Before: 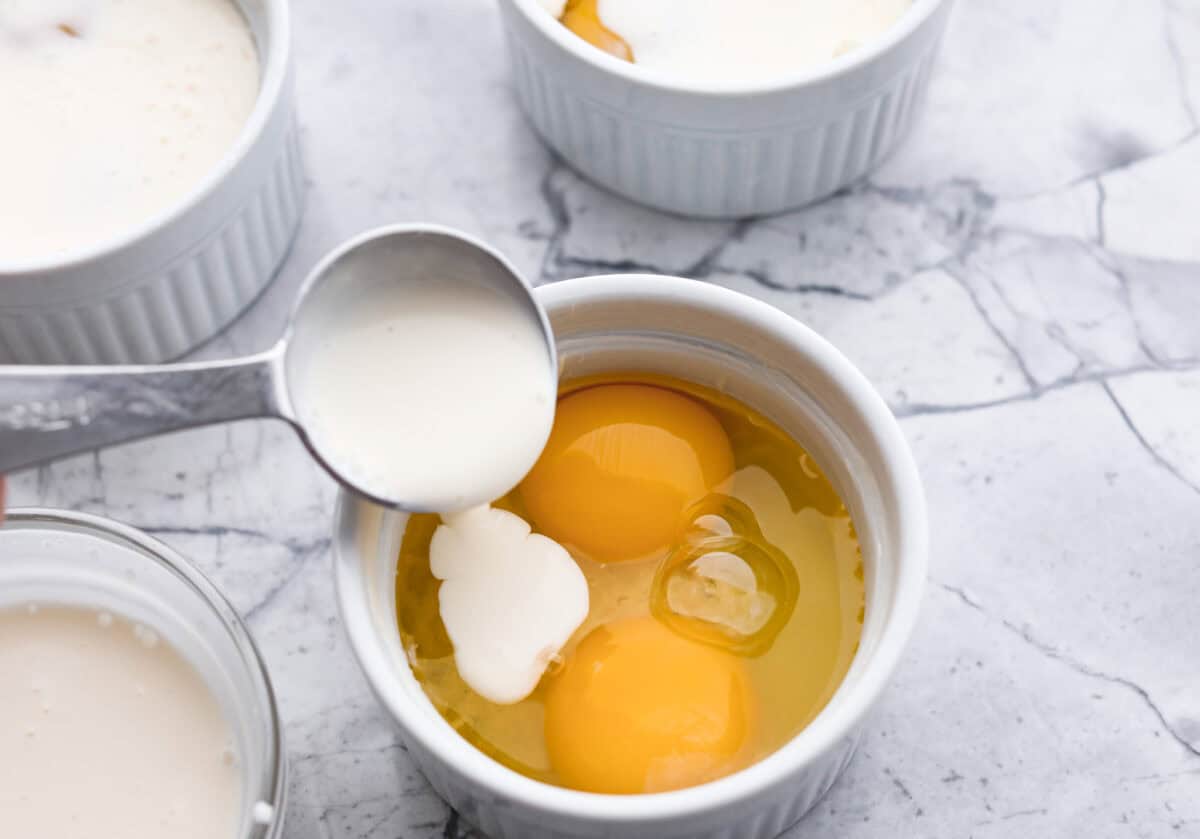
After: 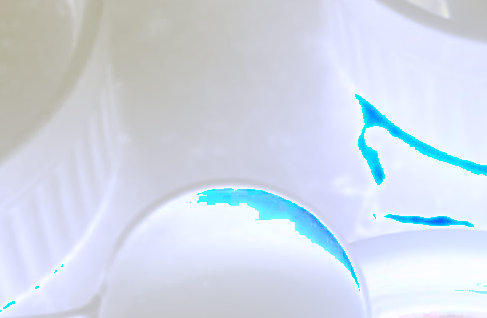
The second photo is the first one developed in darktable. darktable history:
exposure: black level correction 0.001, exposure 2.607 EV, compensate exposure bias true, compensate highlight preservation false
color balance rgb: shadows lift › chroma 2%, shadows lift › hue 50°, power › hue 60°, highlights gain › chroma 1%, highlights gain › hue 60°, global offset › luminance 0.25%, global vibrance 30%
tone curve: curves: ch0 [(0, 0) (0.037, 0.011) (0.135, 0.093) (0.266, 0.281) (0.461, 0.555) (0.581, 0.716) (0.675, 0.793) (0.767, 0.849) (0.91, 0.924) (1, 0.979)]; ch1 [(0, 0) (0.292, 0.278) (0.431, 0.418) (0.493, 0.479) (0.506, 0.5) (0.532, 0.537) (0.562, 0.581) (0.641, 0.663) (0.754, 0.76) (1, 1)]; ch2 [(0, 0) (0.294, 0.3) (0.361, 0.372) (0.429, 0.445) (0.478, 0.486) (0.502, 0.498) (0.518, 0.522) (0.531, 0.549) (0.561, 0.59) (0.64, 0.655) (0.693, 0.706) (0.845, 0.833) (1, 0.951)], color space Lab, independent channels, preserve colors none
crop: left 15.452%, top 5.459%, right 43.956%, bottom 56.62%
tone equalizer: on, module defaults
shadows and highlights: soften with gaussian
white balance: red 0.766, blue 1.537
